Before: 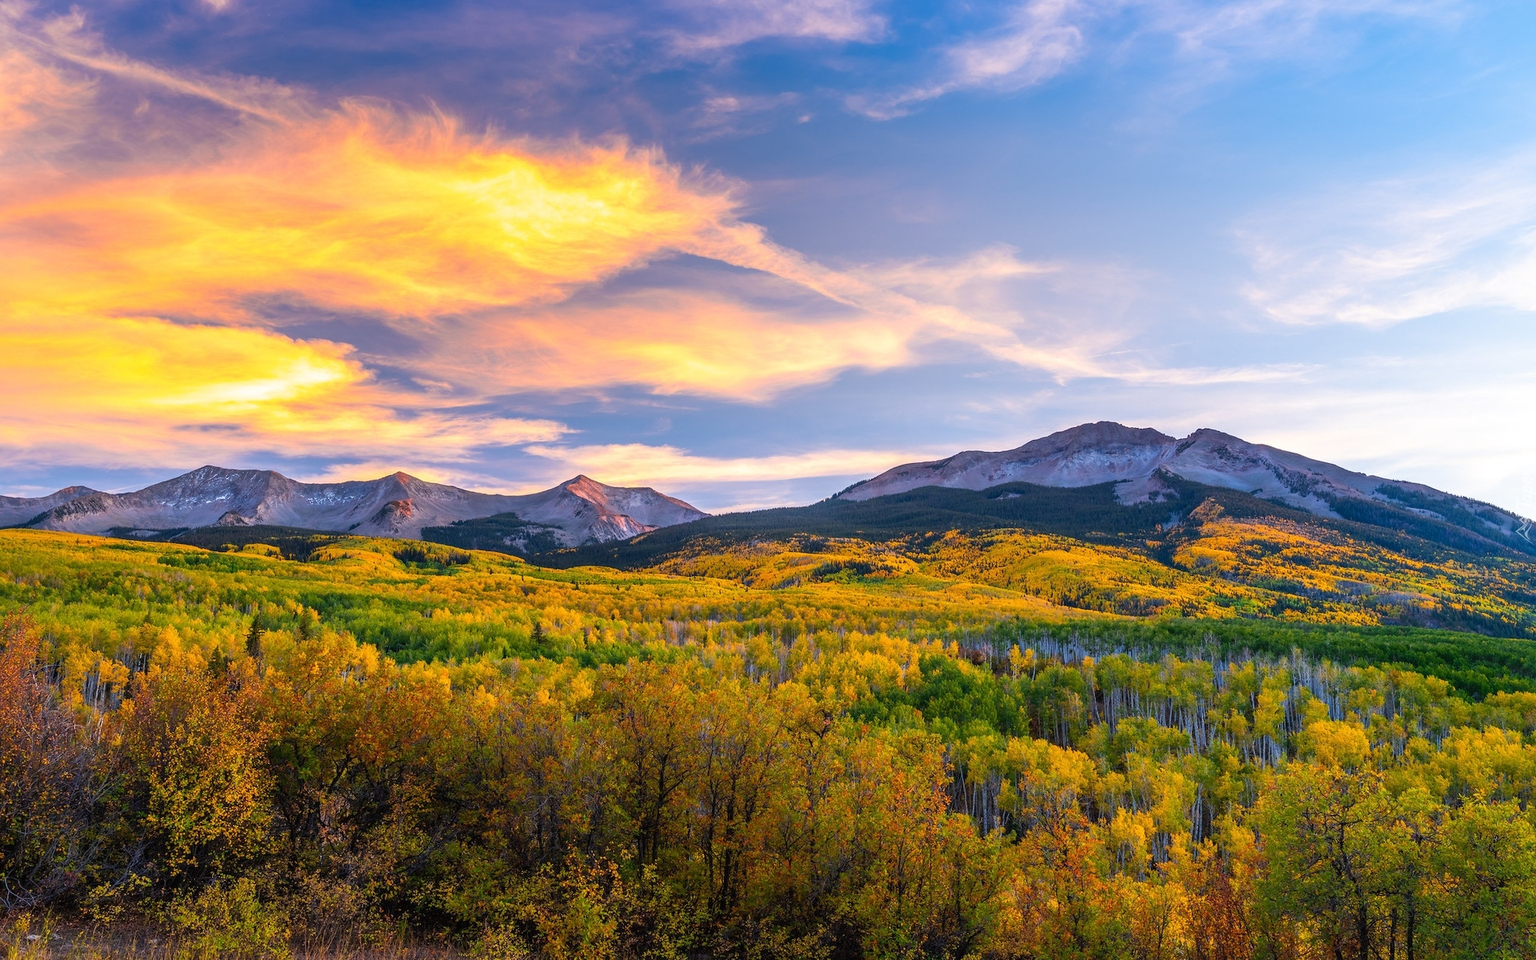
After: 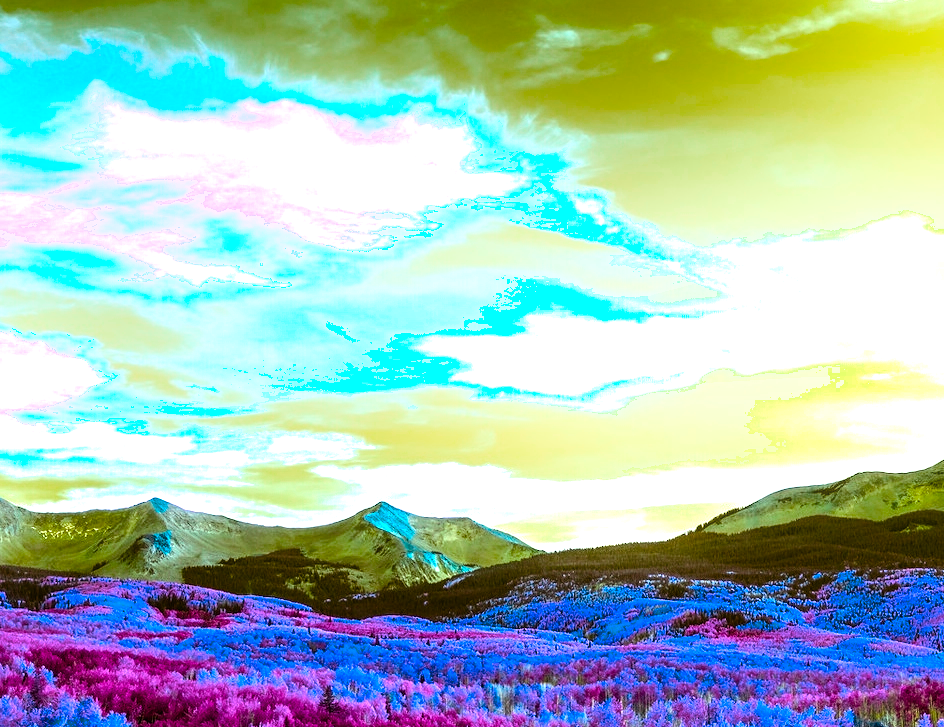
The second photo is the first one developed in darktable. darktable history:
shadows and highlights: shadows -39.31, highlights 63.27, soften with gaussian
exposure: exposure 0.604 EV, compensate highlight preservation false
color balance rgb: power › chroma 1.575%, power › hue 27.57°, perceptual saturation grading › global saturation 35.934%, hue shift -150.32°, contrast 34.8%, saturation formula JzAzBz (2021)
crop: left 17.942%, top 7.742%, right 32.866%, bottom 31.652%
